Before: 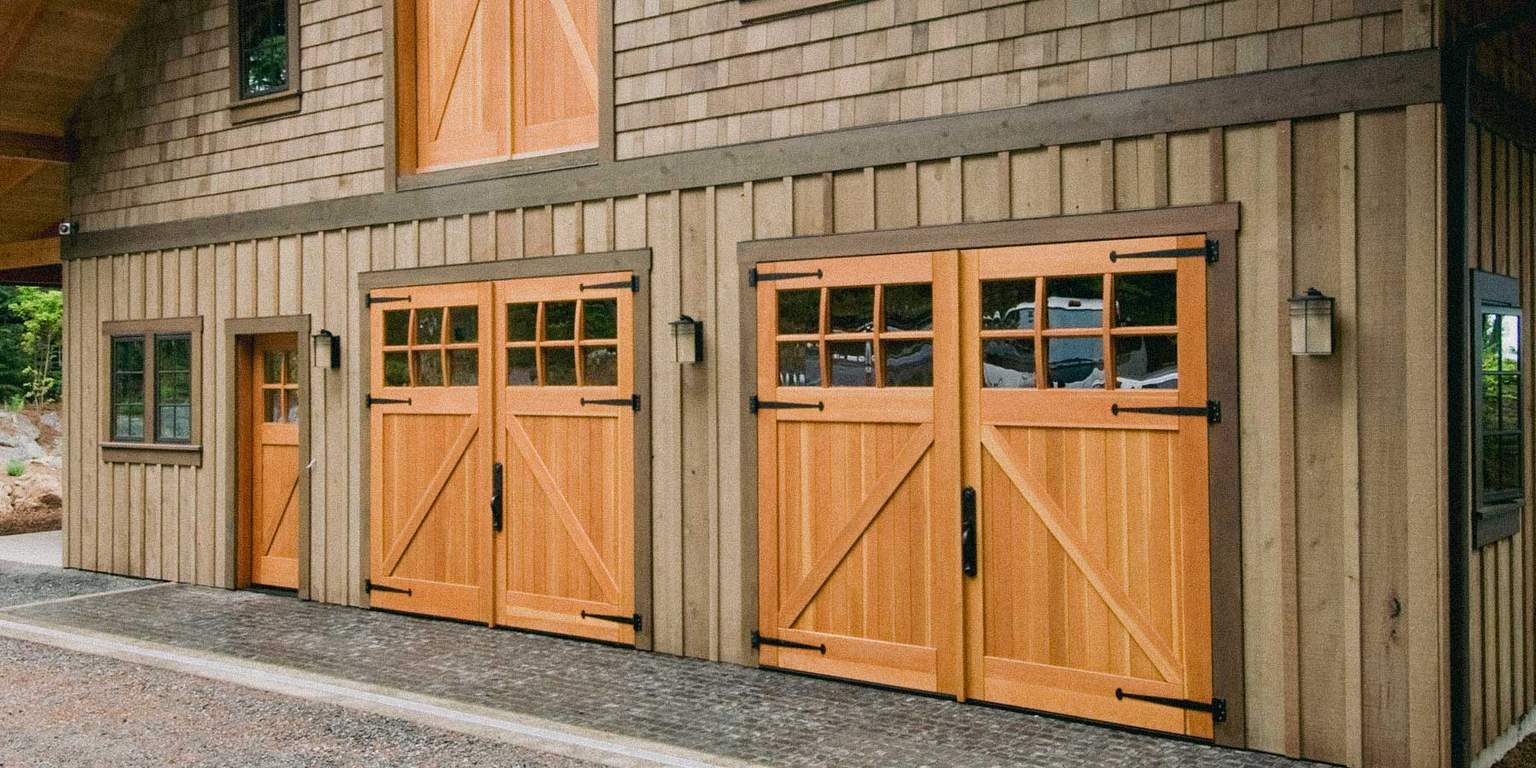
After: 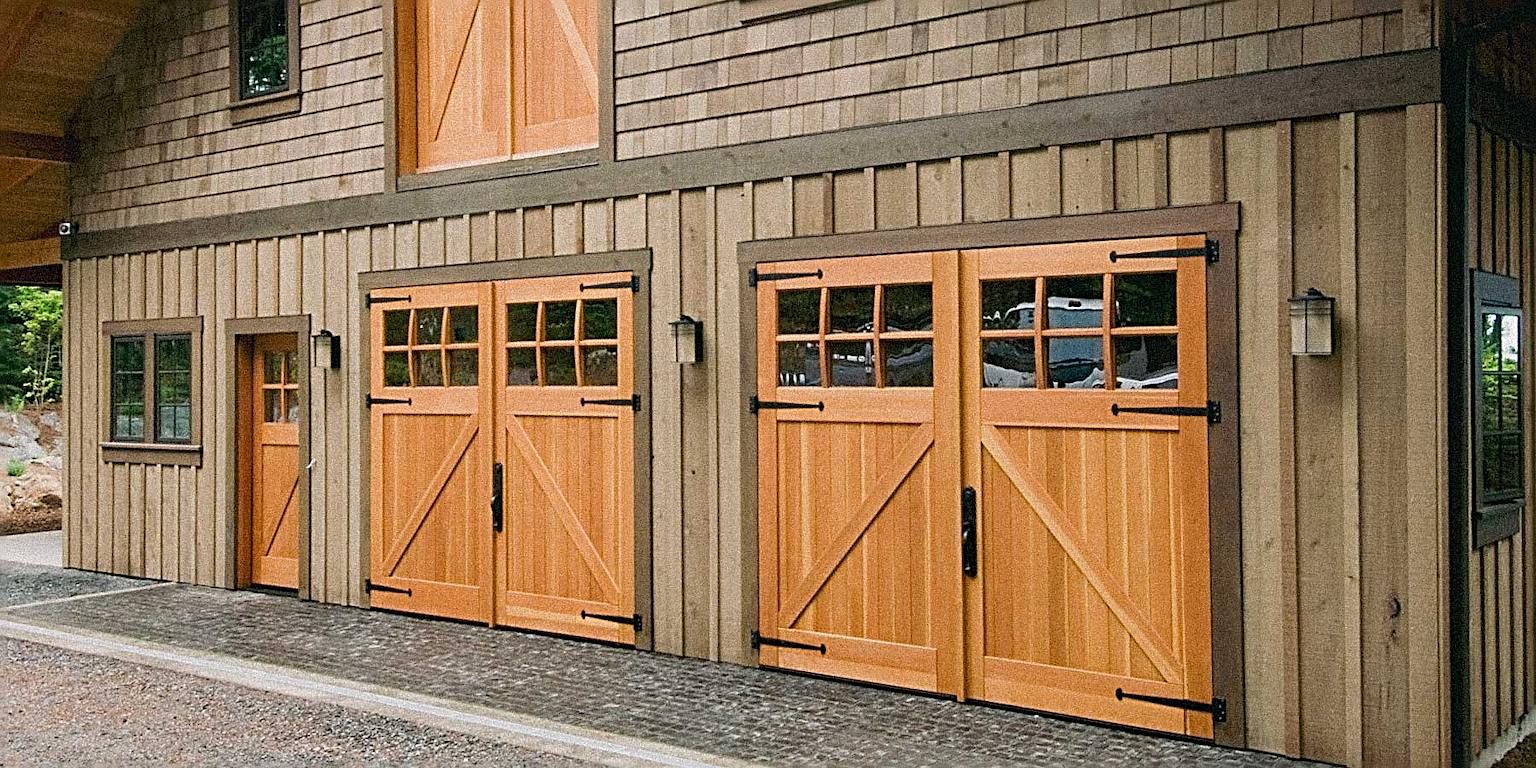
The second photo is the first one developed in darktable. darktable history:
tone equalizer: on, module defaults
sharpen: radius 3.047, amount 0.754
